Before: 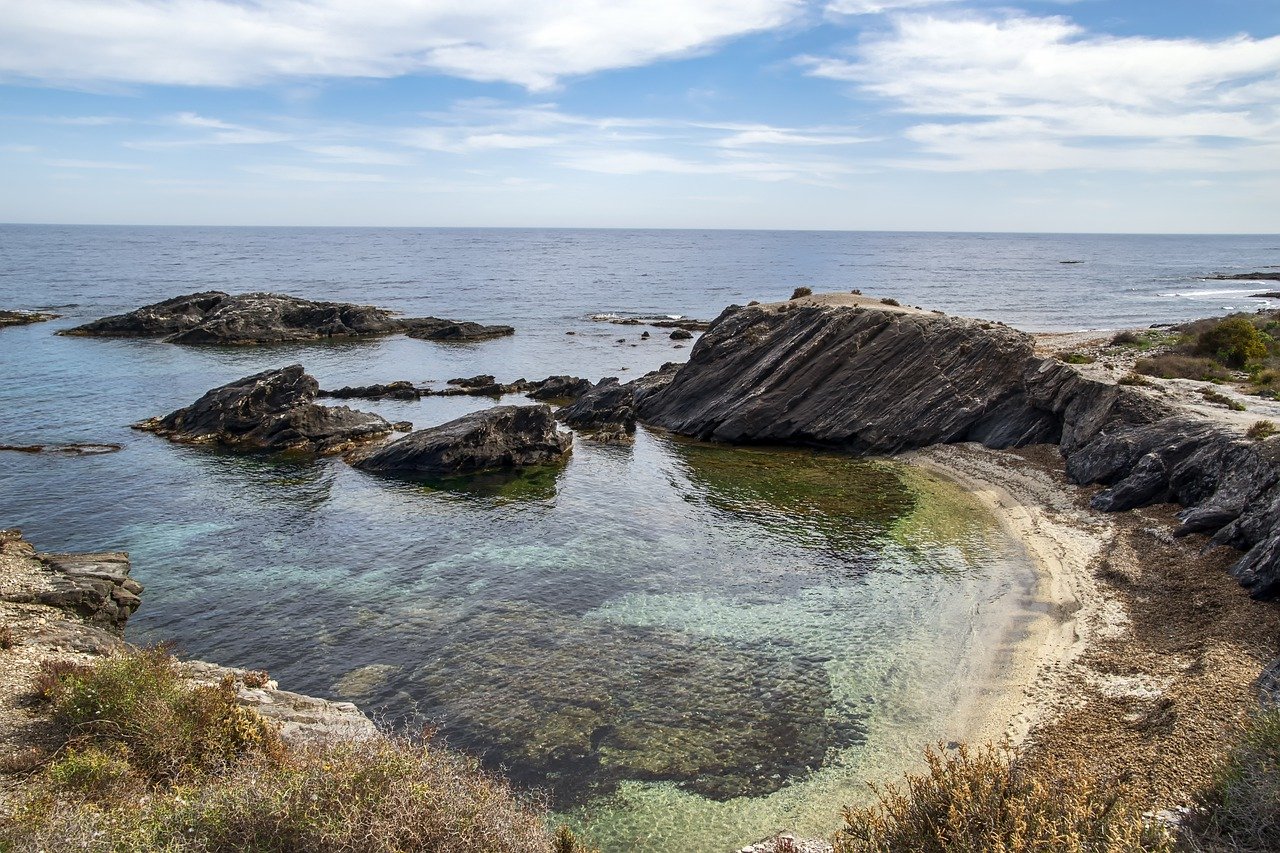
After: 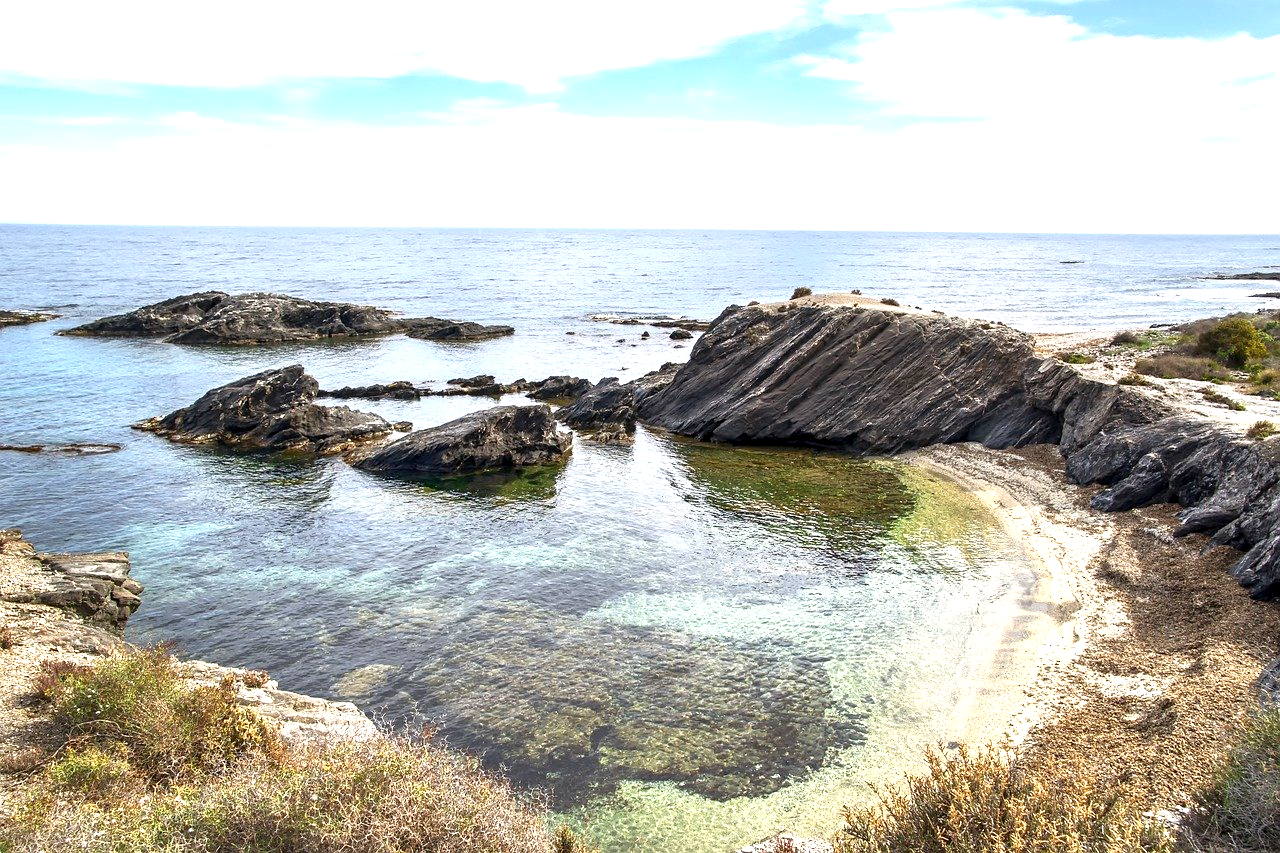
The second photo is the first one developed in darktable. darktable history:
exposure: black level correction 0.001, exposure 1.119 EV, compensate exposure bias true, compensate highlight preservation false
